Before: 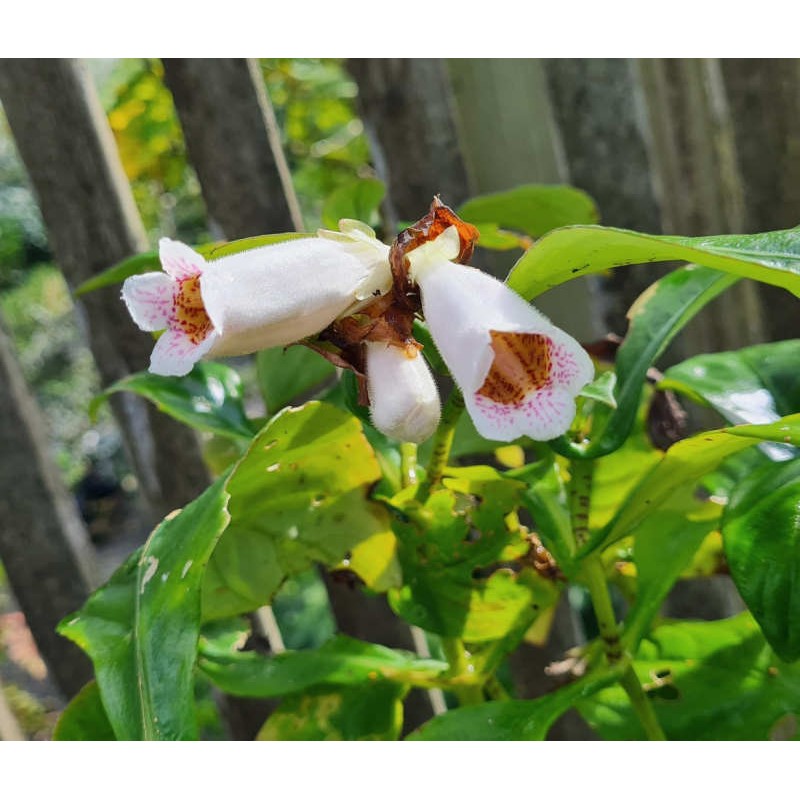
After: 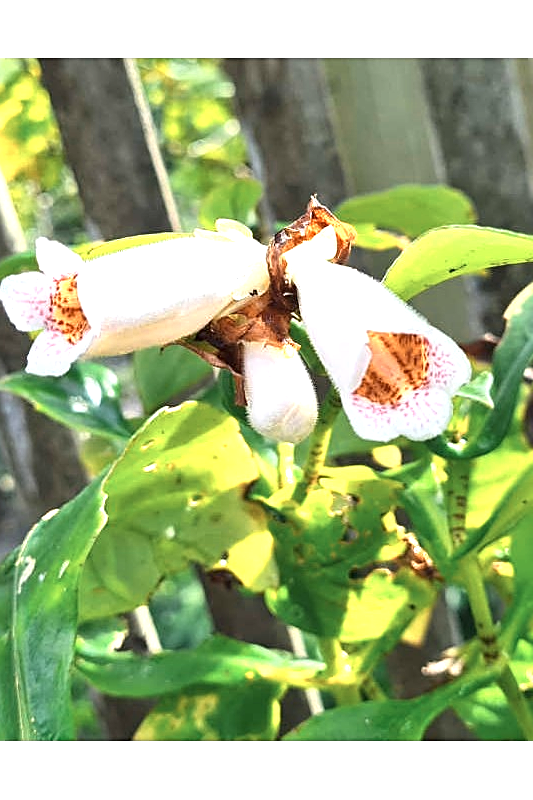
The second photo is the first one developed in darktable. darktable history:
exposure: black level correction 0, exposure 1.001 EV, compensate exposure bias true, compensate highlight preservation false
color zones: curves: ch0 [(0.018, 0.548) (0.197, 0.654) (0.425, 0.447) (0.605, 0.658) (0.732, 0.579)]; ch1 [(0.105, 0.531) (0.224, 0.531) (0.386, 0.39) (0.618, 0.456) (0.732, 0.456) (0.956, 0.421)]; ch2 [(0.039, 0.583) (0.215, 0.465) (0.399, 0.544) (0.465, 0.548) (0.614, 0.447) (0.724, 0.43) (0.882, 0.623) (0.956, 0.632)]
sharpen: on, module defaults
tone equalizer: -7 EV 0.136 EV
crop: left 15.422%, right 17.865%
